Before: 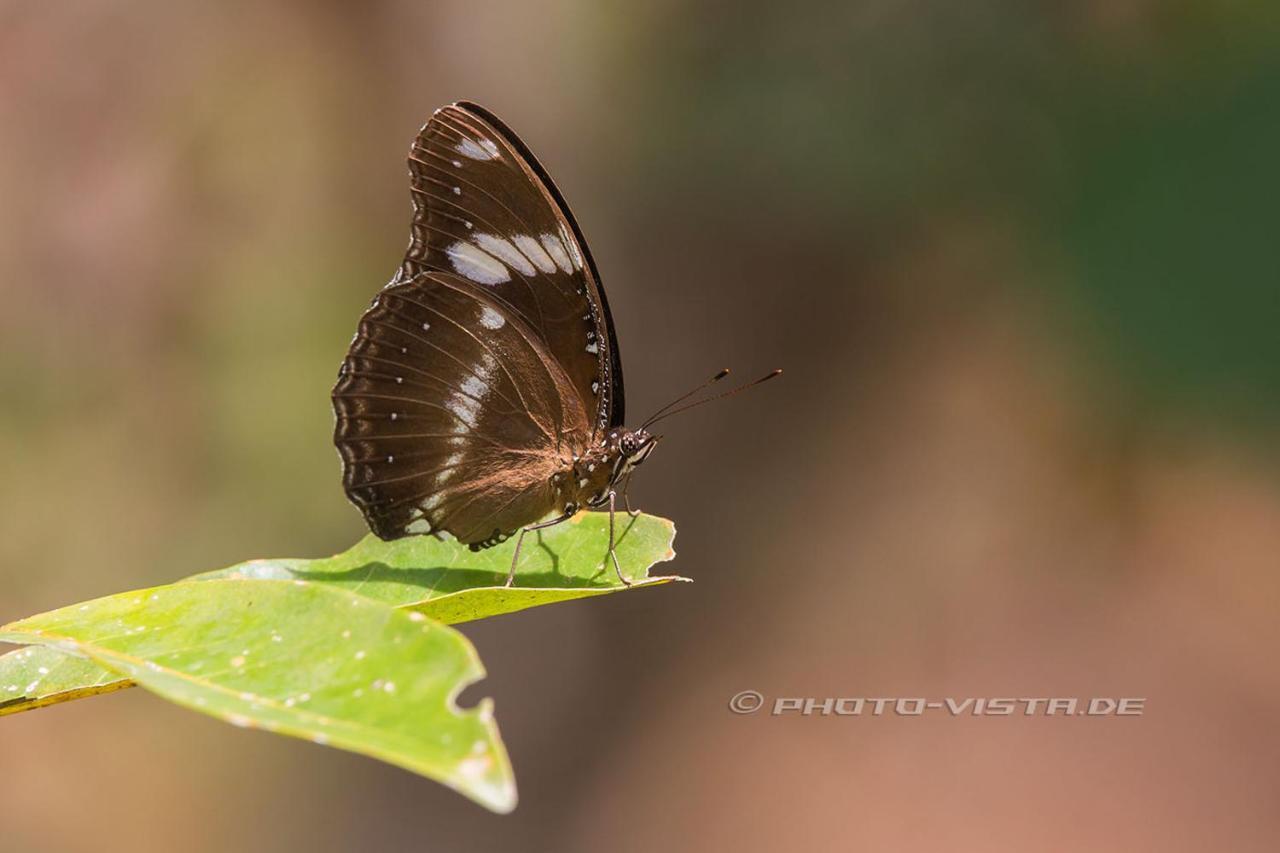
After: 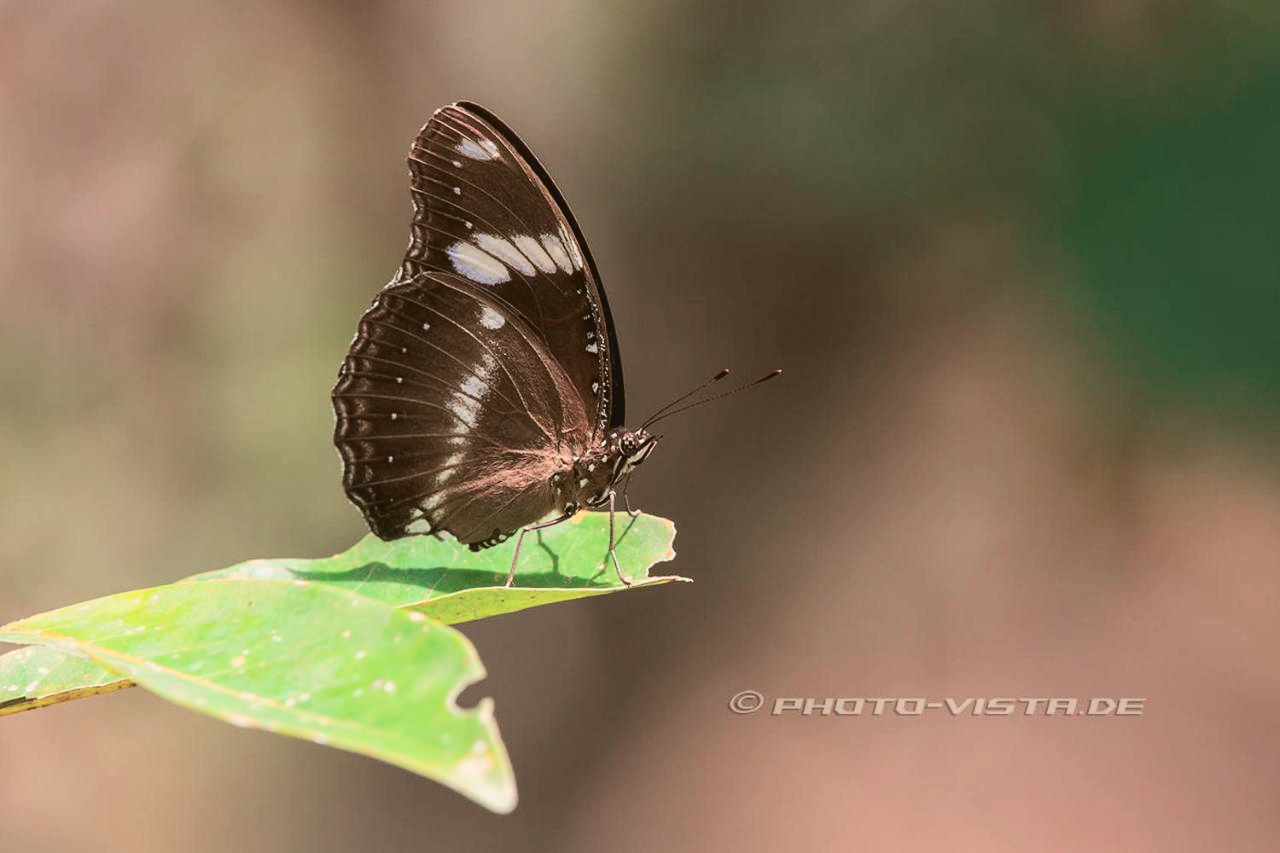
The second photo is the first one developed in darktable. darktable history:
tone curve: curves: ch0 [(0, 0.039) (0.104, 0.094) (0.285, 0.301) (0.689, 0.764) (0.89, 0.926) (0.994, 0.971)]; ch1 [(0, 0) (0.337, 0.249) (0.437, 0.411) (0.485, 0.487) (0.515, 0.514) (0.566, 0.563) (0.641, 0.655) (1, 1)]; ch2 [(0, 0) (0.314, 0.301) (0.421, 0.411) (0.502, 0.505) (0.528, 0.54) (0.557, 0.555) (0.612, 0.583) (0.722, 0.67) (1, 1)], color space Lab, independent channels, preserve colors none
